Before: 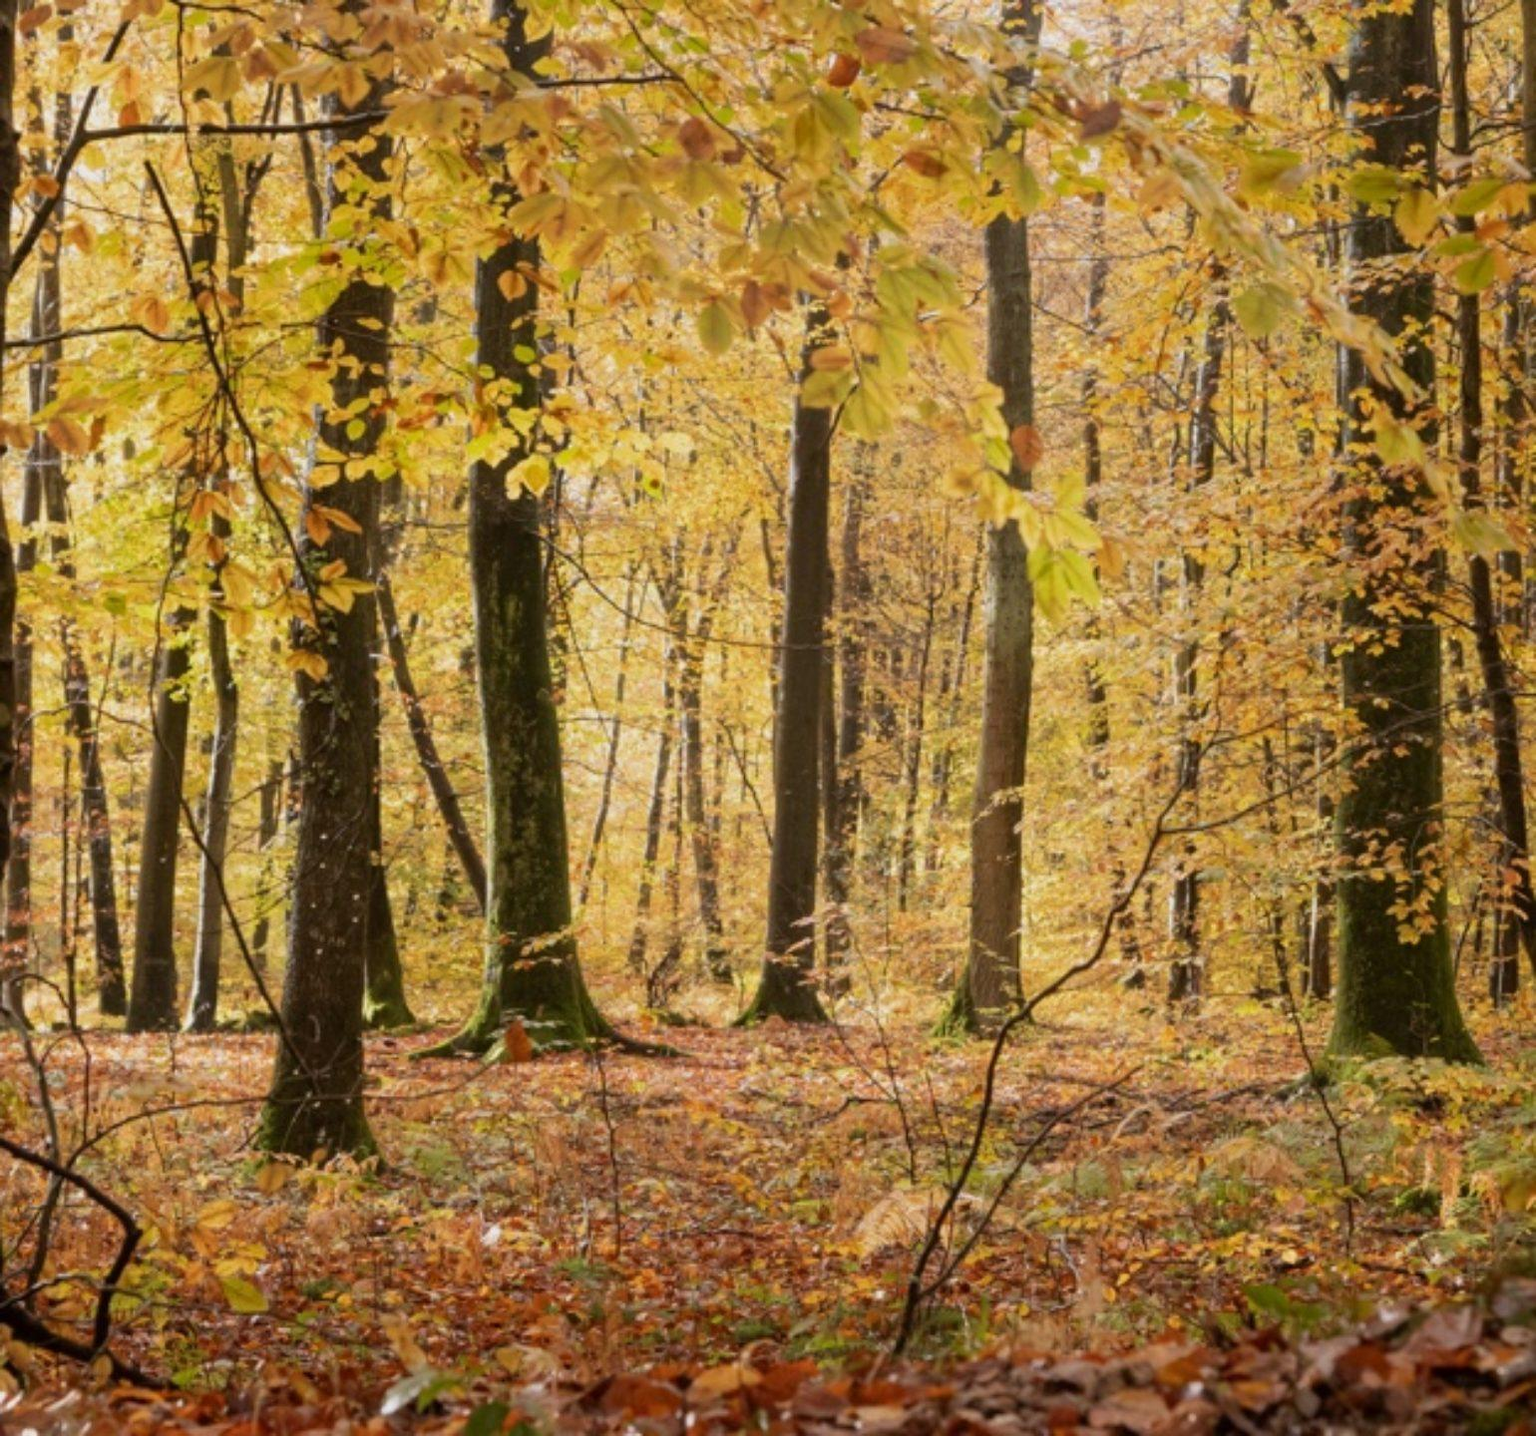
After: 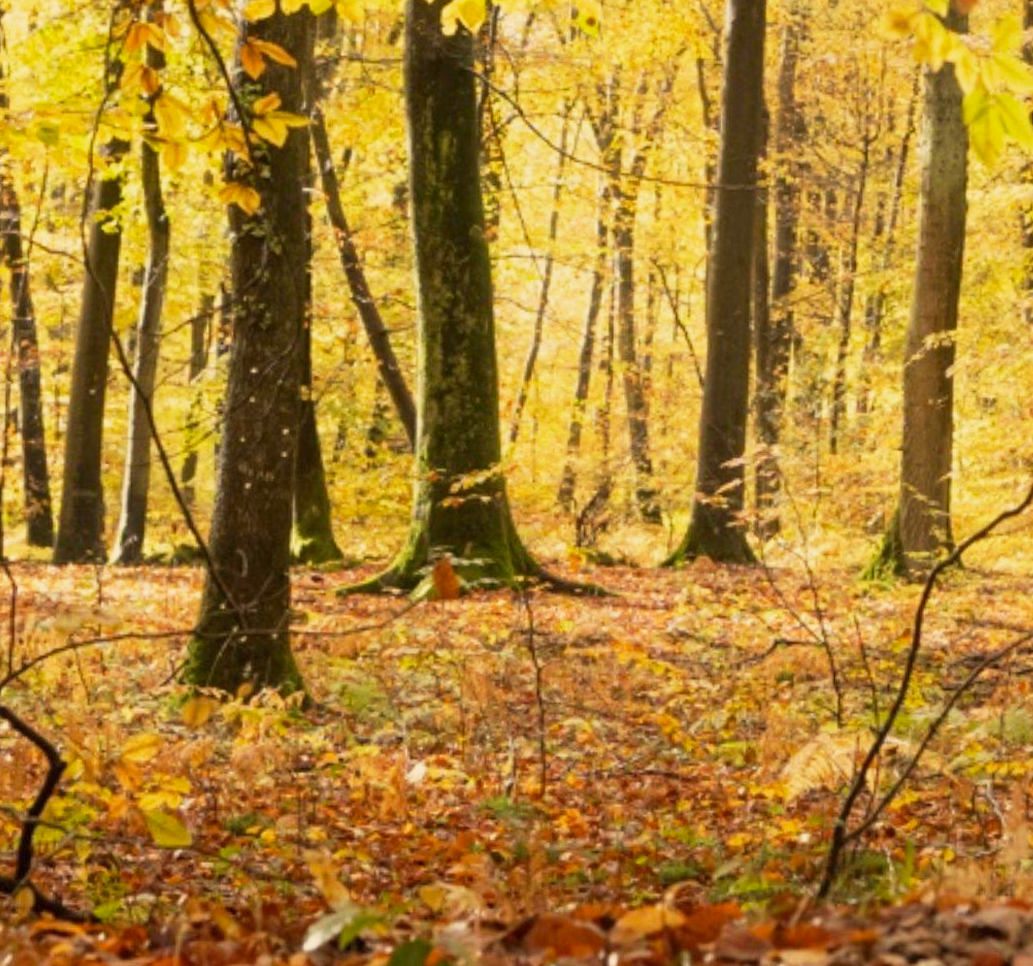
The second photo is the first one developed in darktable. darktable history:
base curve: curves: ch0 [(0, 0) (0.088, 0.125) (0.176, 0.251) (0.354, 0.501) (0.613, 0.749) (1, 0.877)], preserve colors none
crop and rotate: angle -0.82°, left 3.85%, top 31.828%, right 27.992%
color correction: highlights a* 1.39, highlights b* 17.83
